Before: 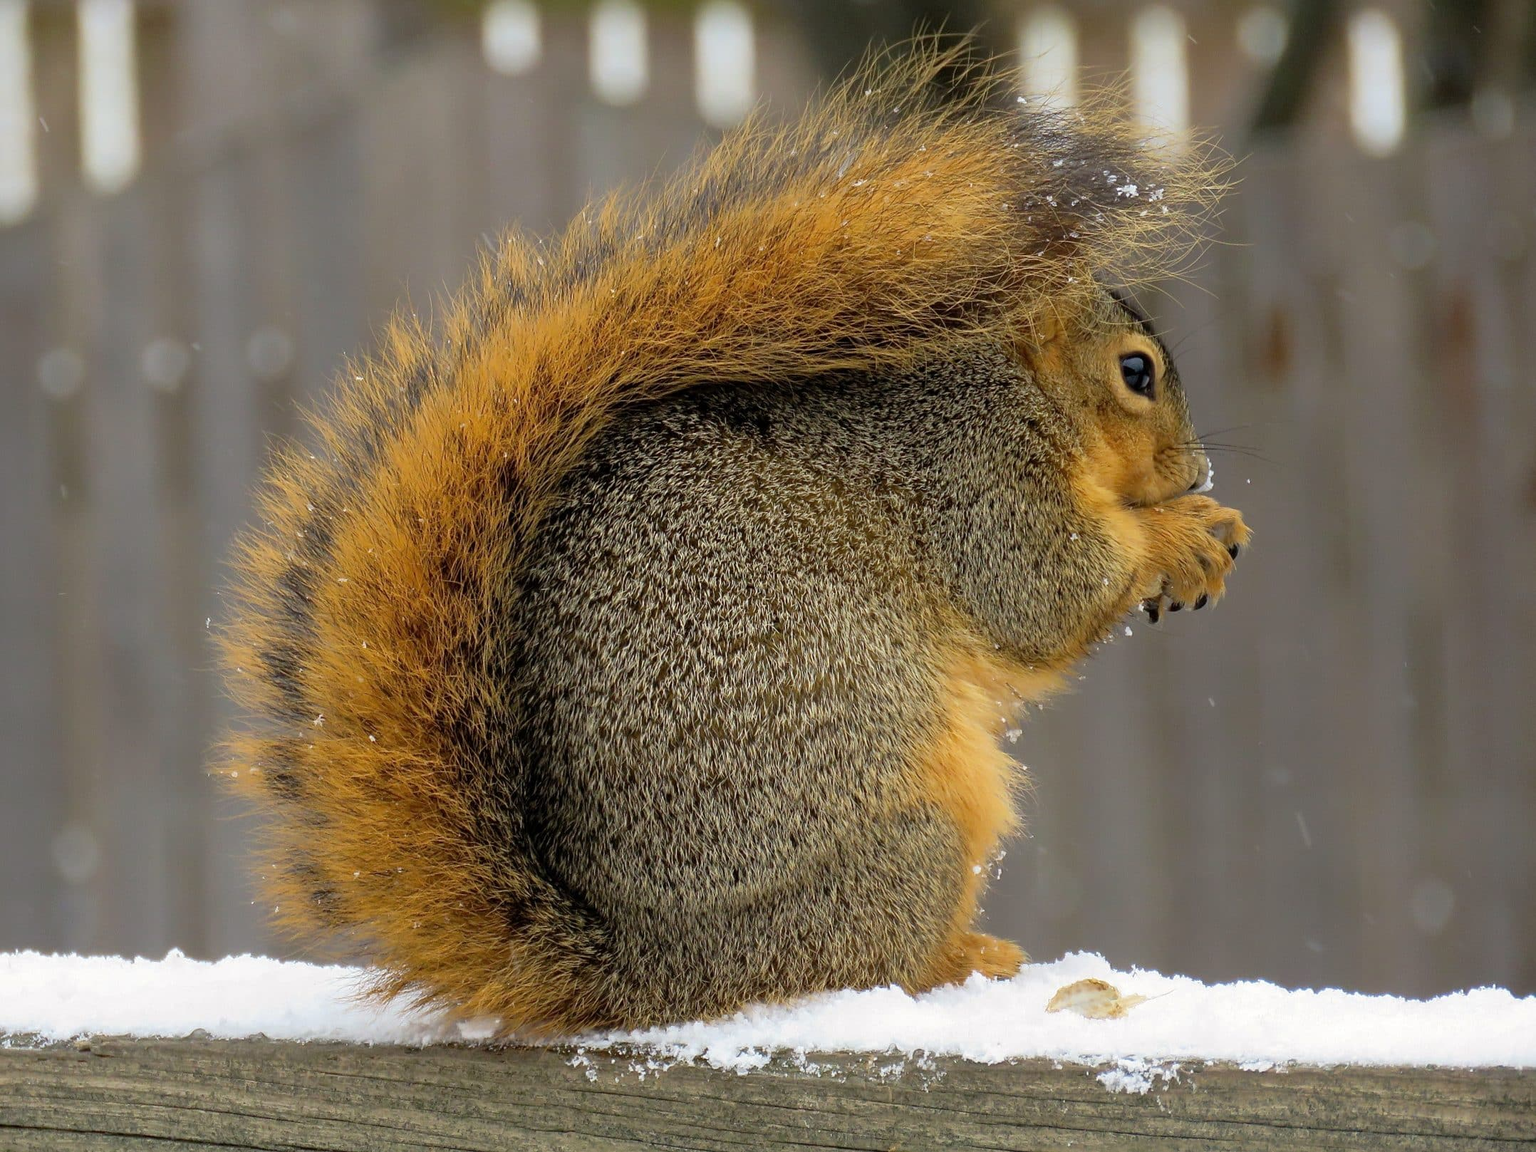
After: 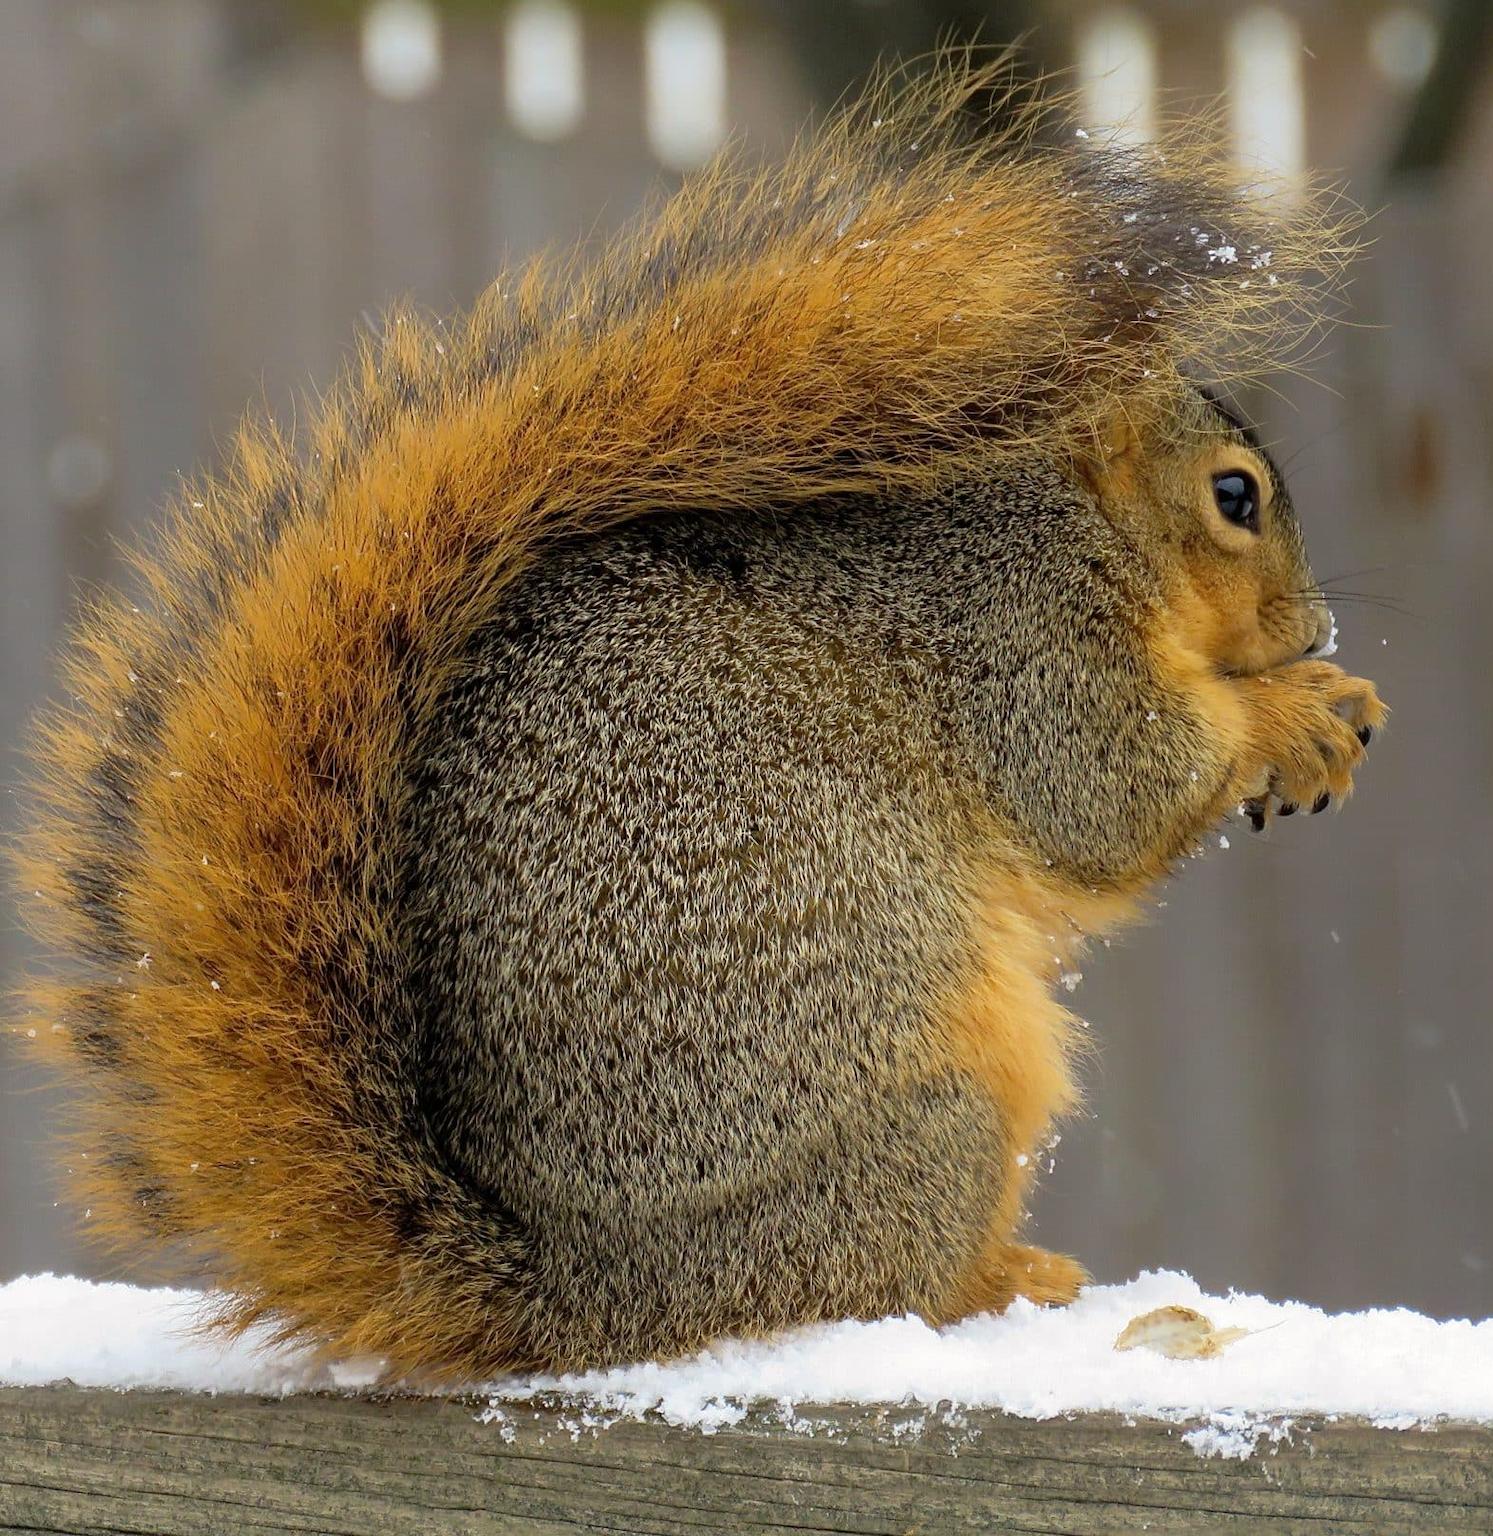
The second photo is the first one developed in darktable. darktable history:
crop: left 13.77%, top 0%, right 13.337%
